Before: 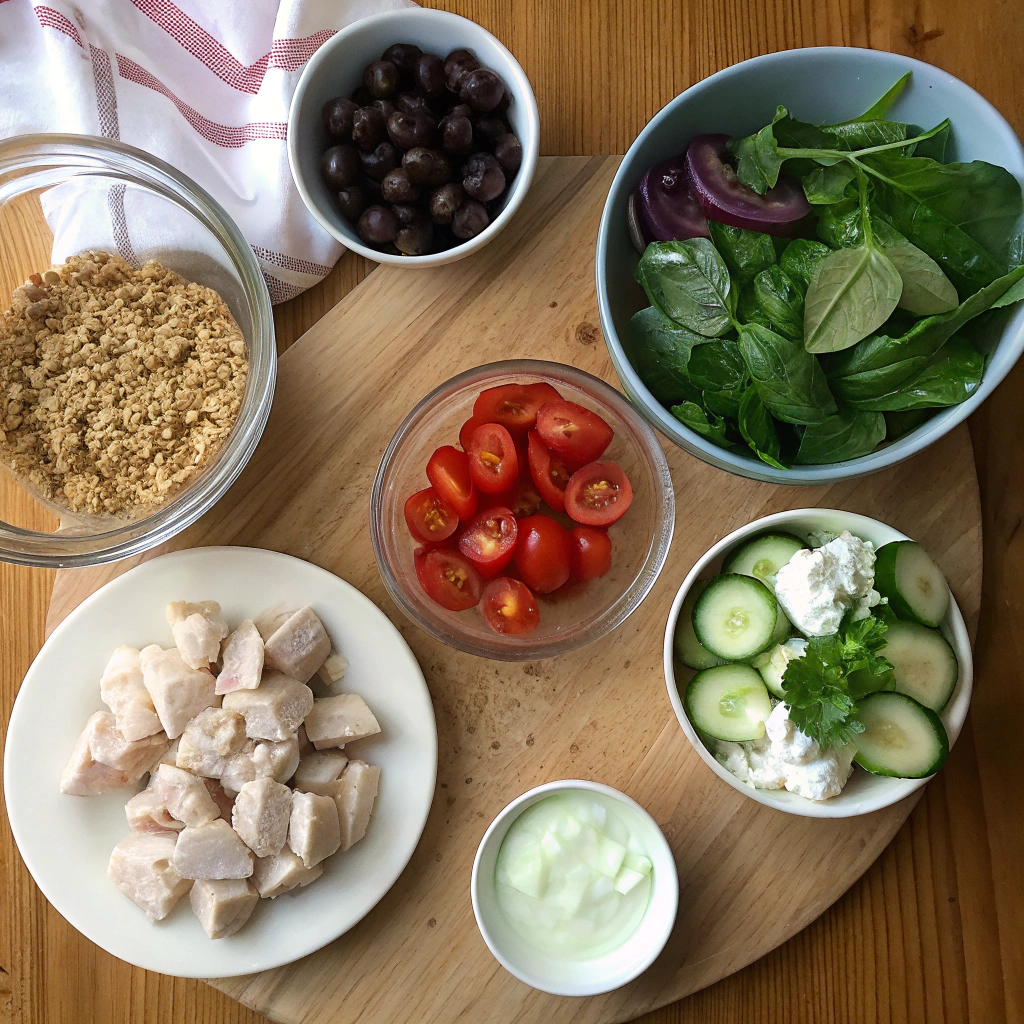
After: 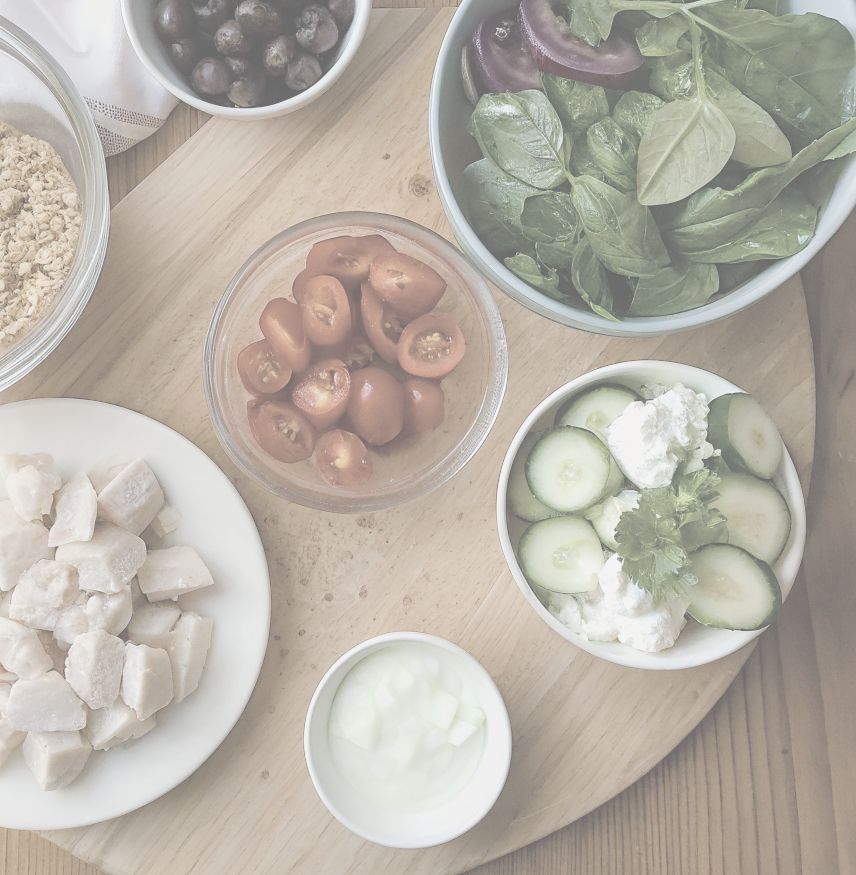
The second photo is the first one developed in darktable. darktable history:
exposure: compensate highlight preservation false
crop: left 16.381%, top 14.486%
contrast brightness saturation: contrast -0.311, brightness 0.746, saturation -0.784
local contrast: on, module defaults
color balance rgb: perceptual saturation grading › global saturation 0.389%, perceptual saturation grading › mid-tones 6.361%, perceptual saturation grading › shadows 72.202%, perceptual brilliance grading › global brilliance 2.135%, perceptual brilliance grading › highlights -3.813%, global vibrance 29.525%
base curve: preserve colors none
